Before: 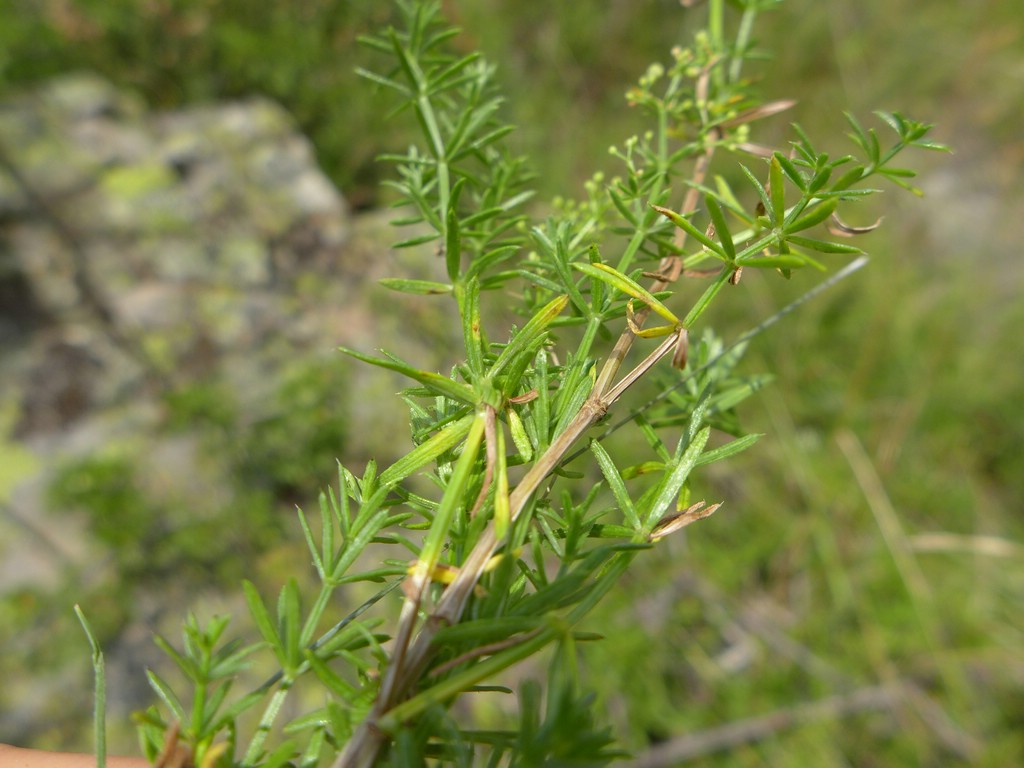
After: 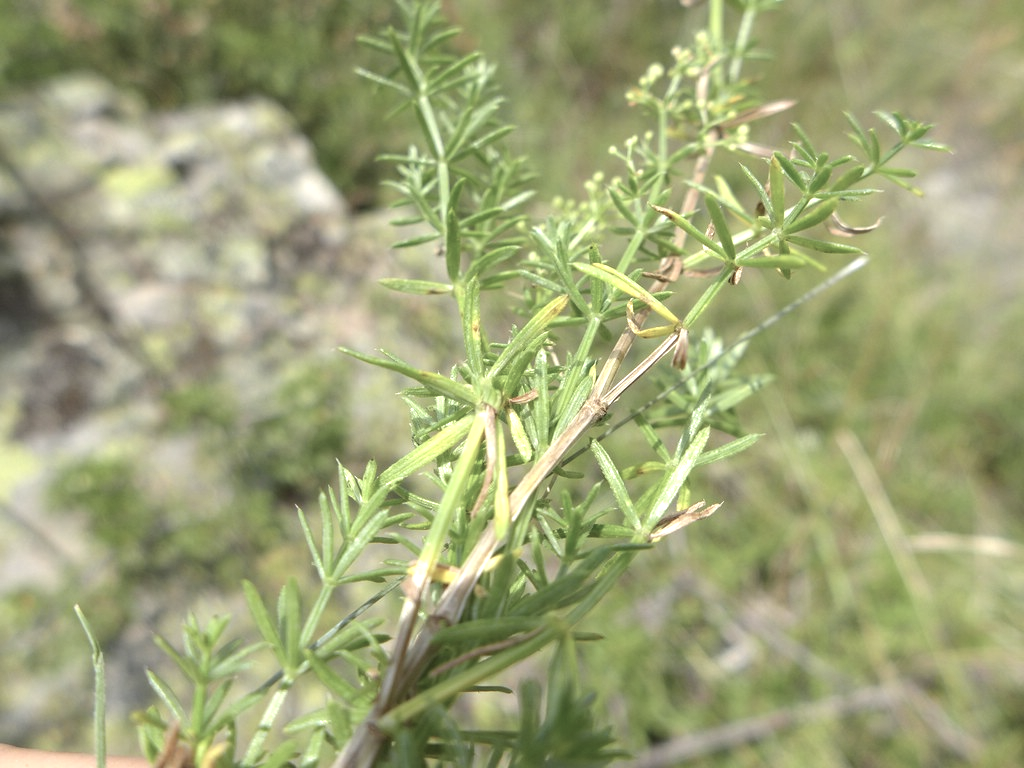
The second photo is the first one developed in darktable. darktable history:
exposure: exposure 0.81 EV, compensate exposure bias true, compensate highlight preservation false
color correction: highlights b* 0.04, saturation 0.586
